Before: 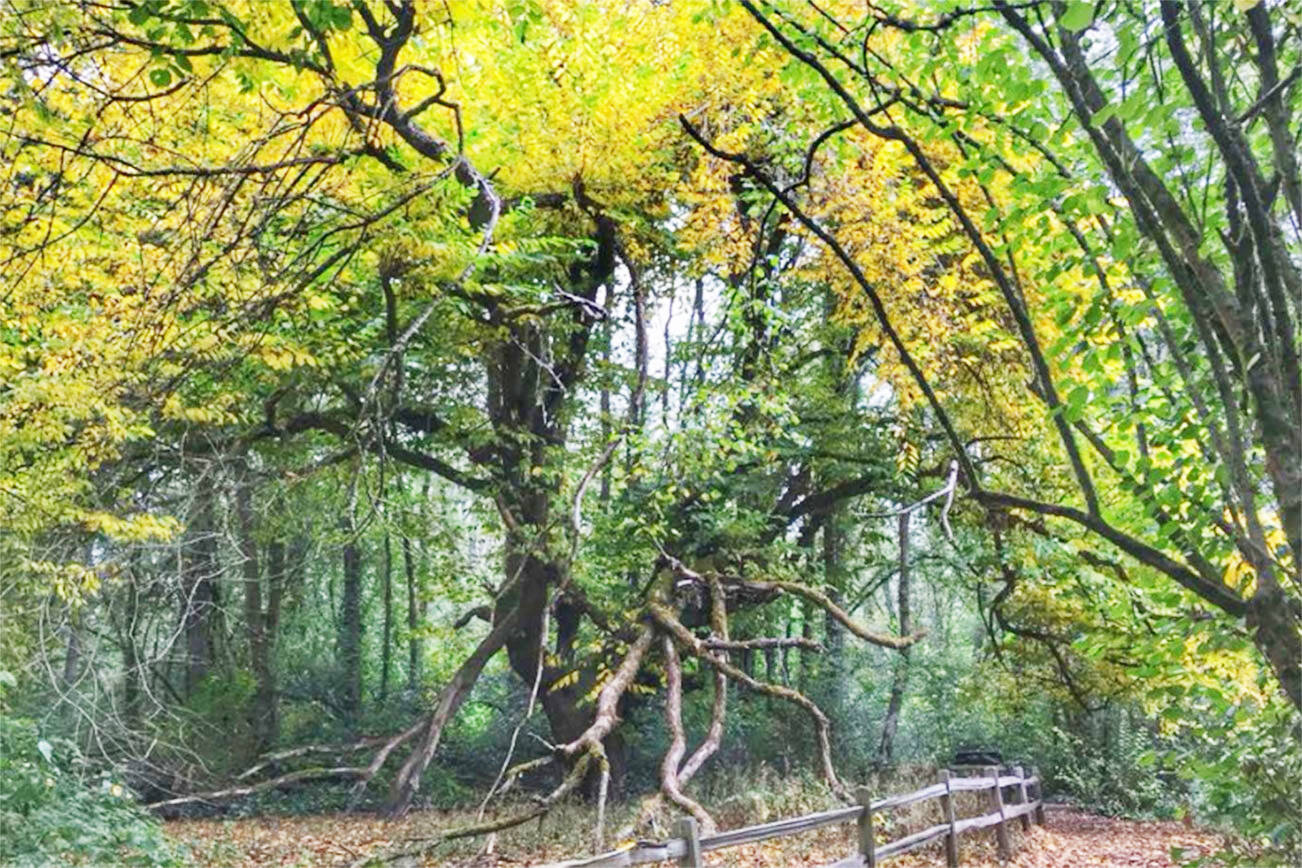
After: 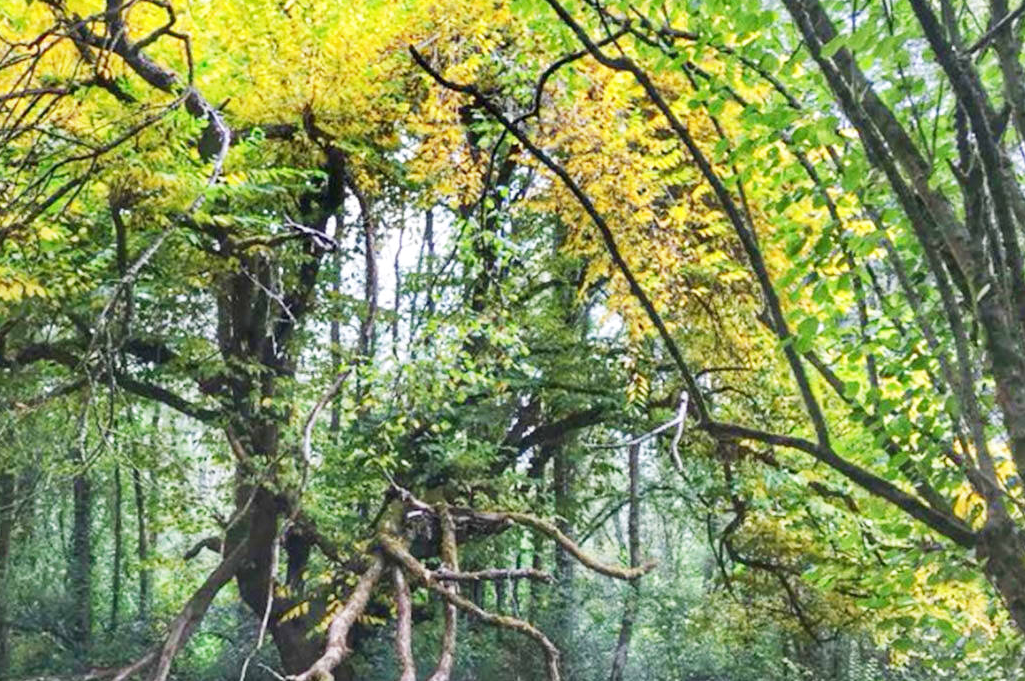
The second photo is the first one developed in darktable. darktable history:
local contrast: mode bilateral grid, contrast 20, coarseness 51, detail 119%, midtone range 0.2
crop and rotate: left 20.756%, top 7.951%, right 0.499%, bottom 13.557%
